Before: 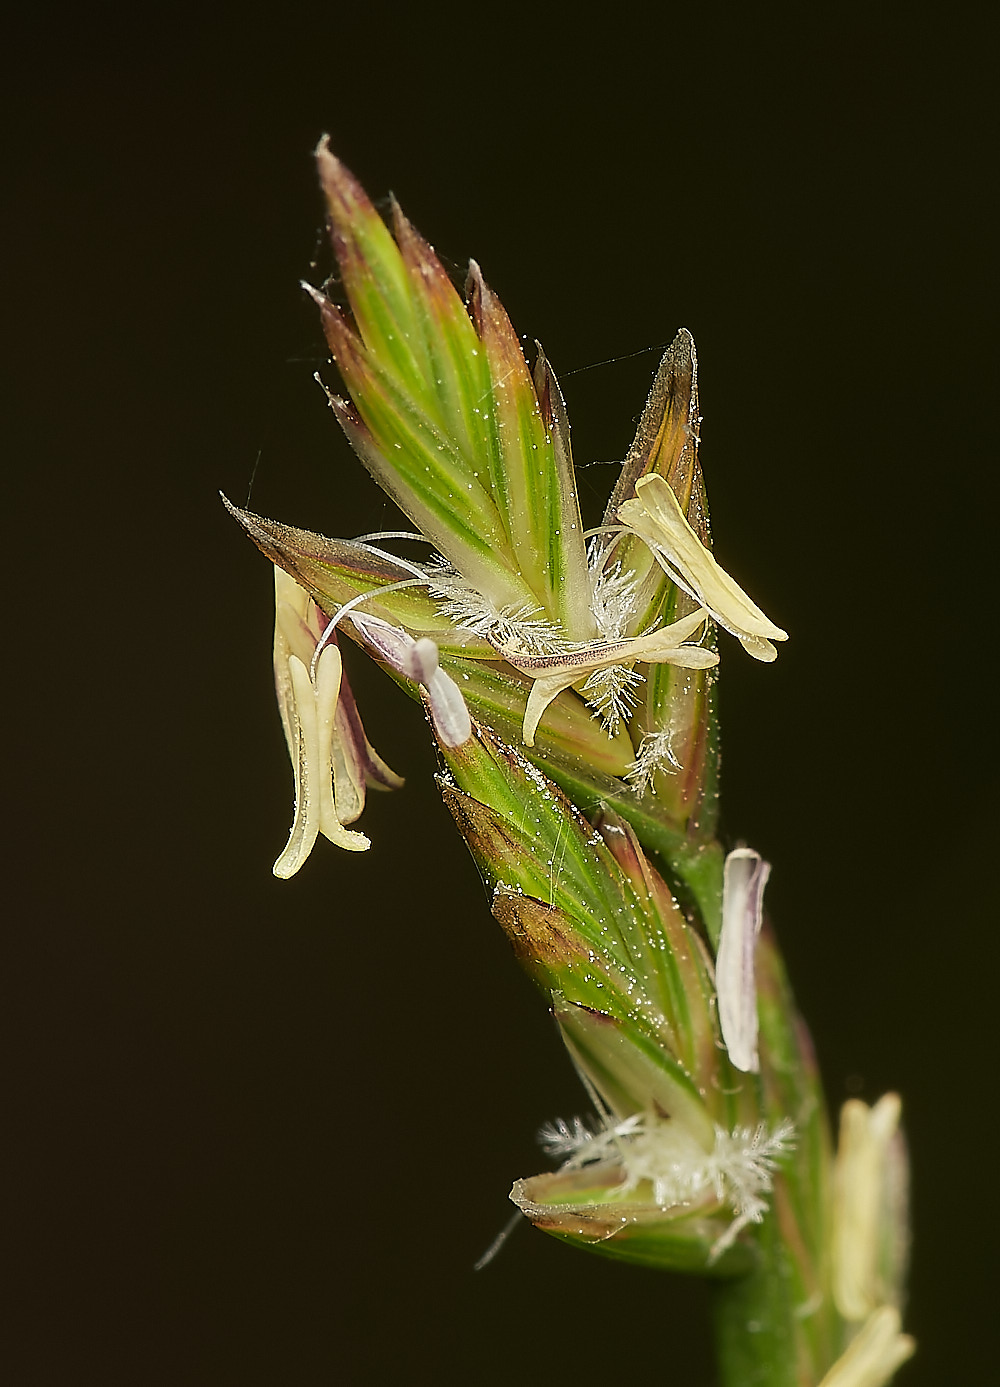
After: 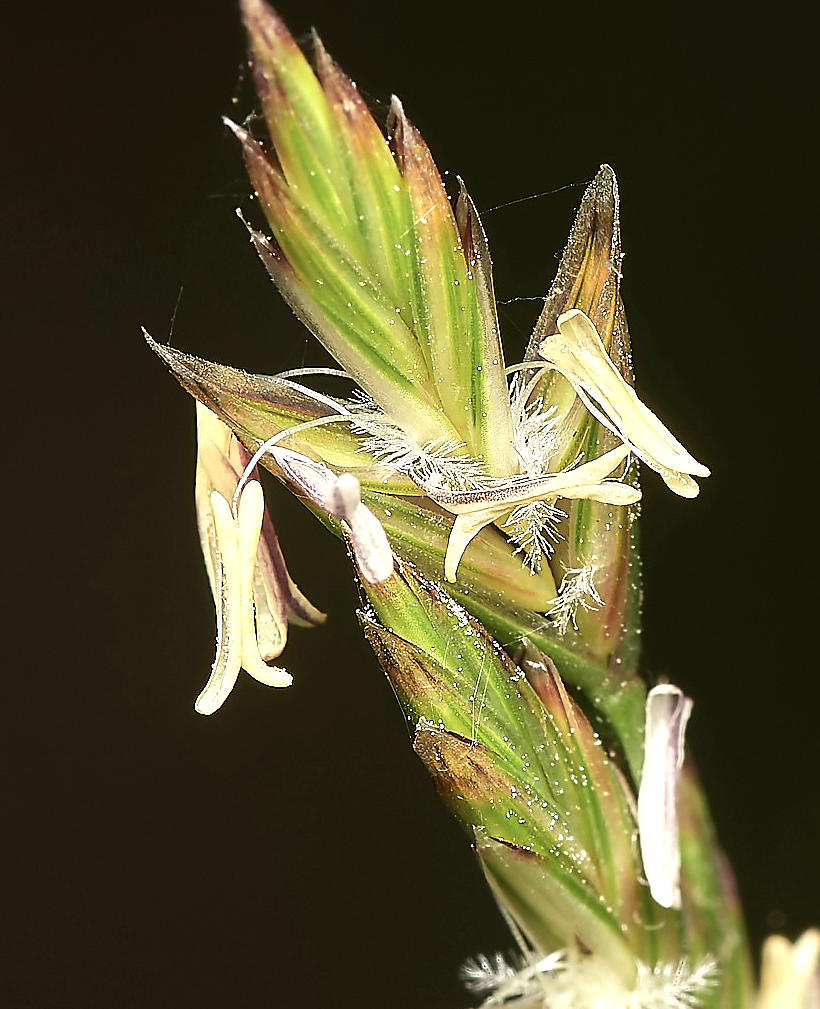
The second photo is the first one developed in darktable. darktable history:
levels: levels [0, 0.394, 0.787]
crop: left 7.856%, top 11.836%, right 10.12%, bottom 15.387%
contrast brightness saturation: contrast 0.06, brightness -0.01, saturation -0.23
